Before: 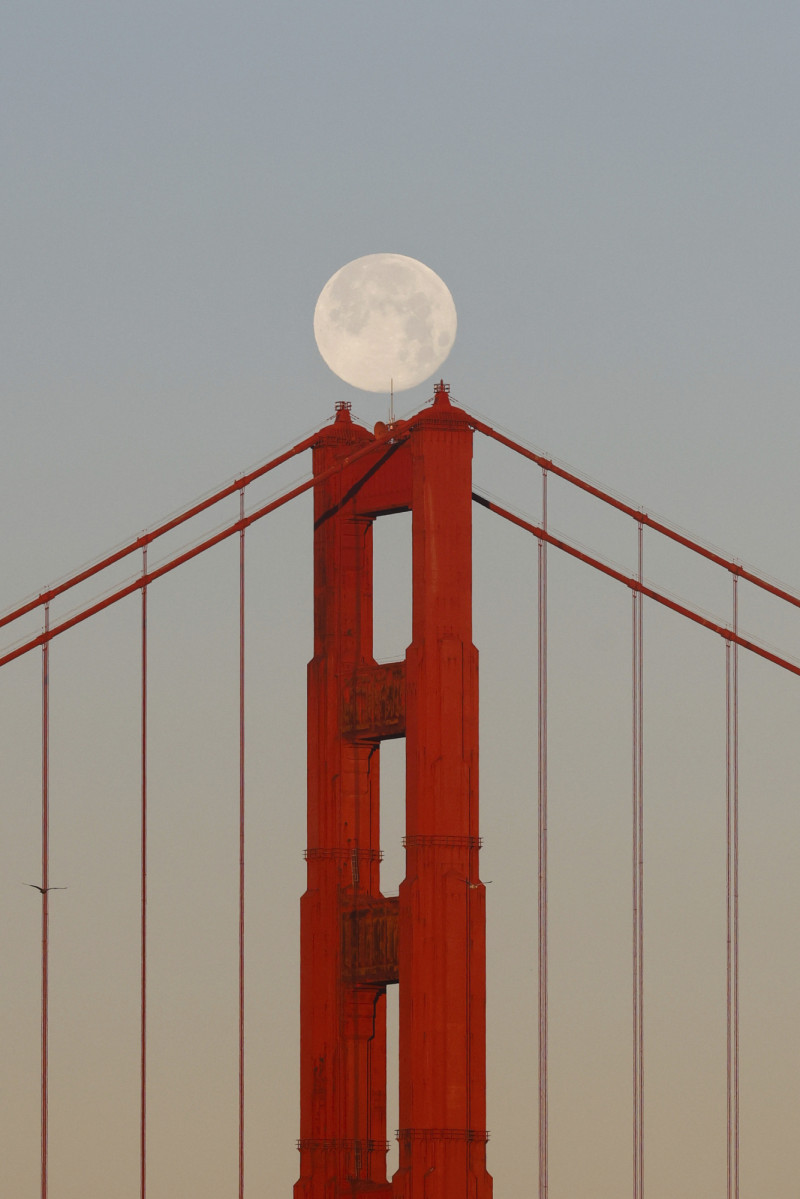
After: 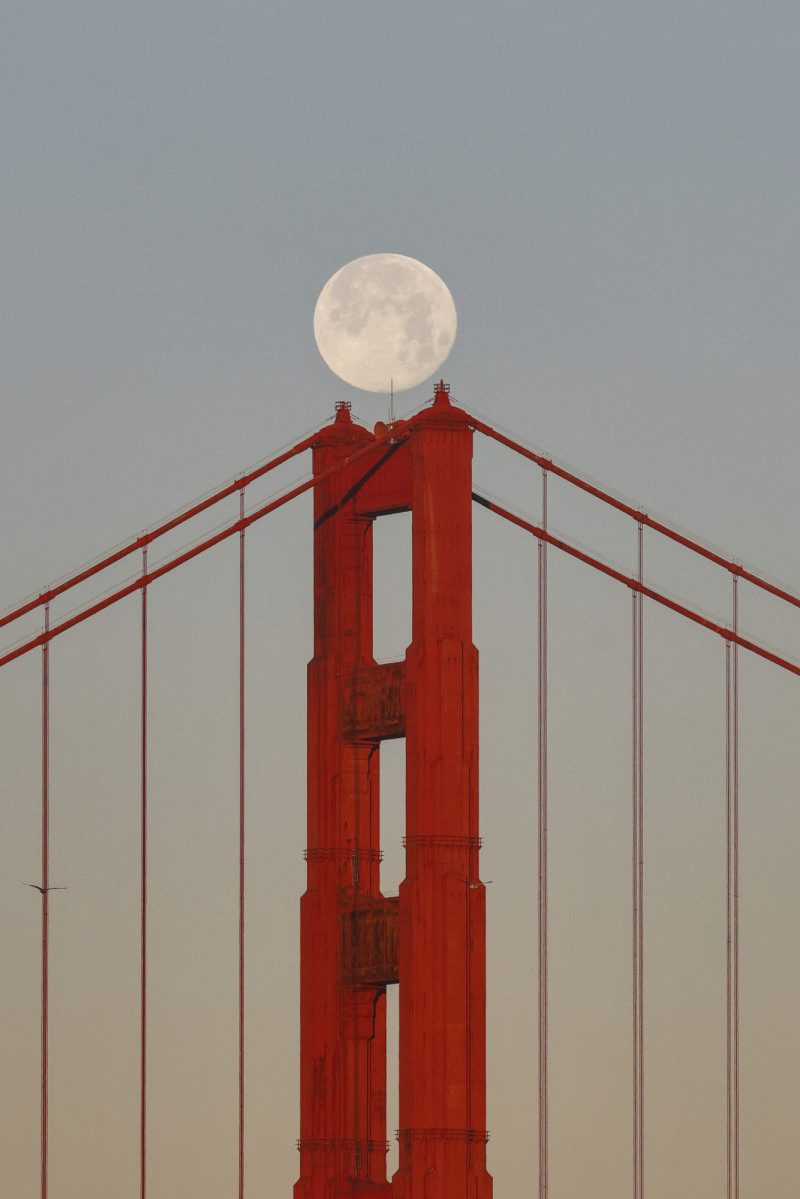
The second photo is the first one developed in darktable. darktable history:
exposure: black level correction -0.003, exposure 0.04 EV, compensate highlight preservation false
local contrast: on, module defaults
white balance: emerald 1
shadows and highlights: on, module defaults
